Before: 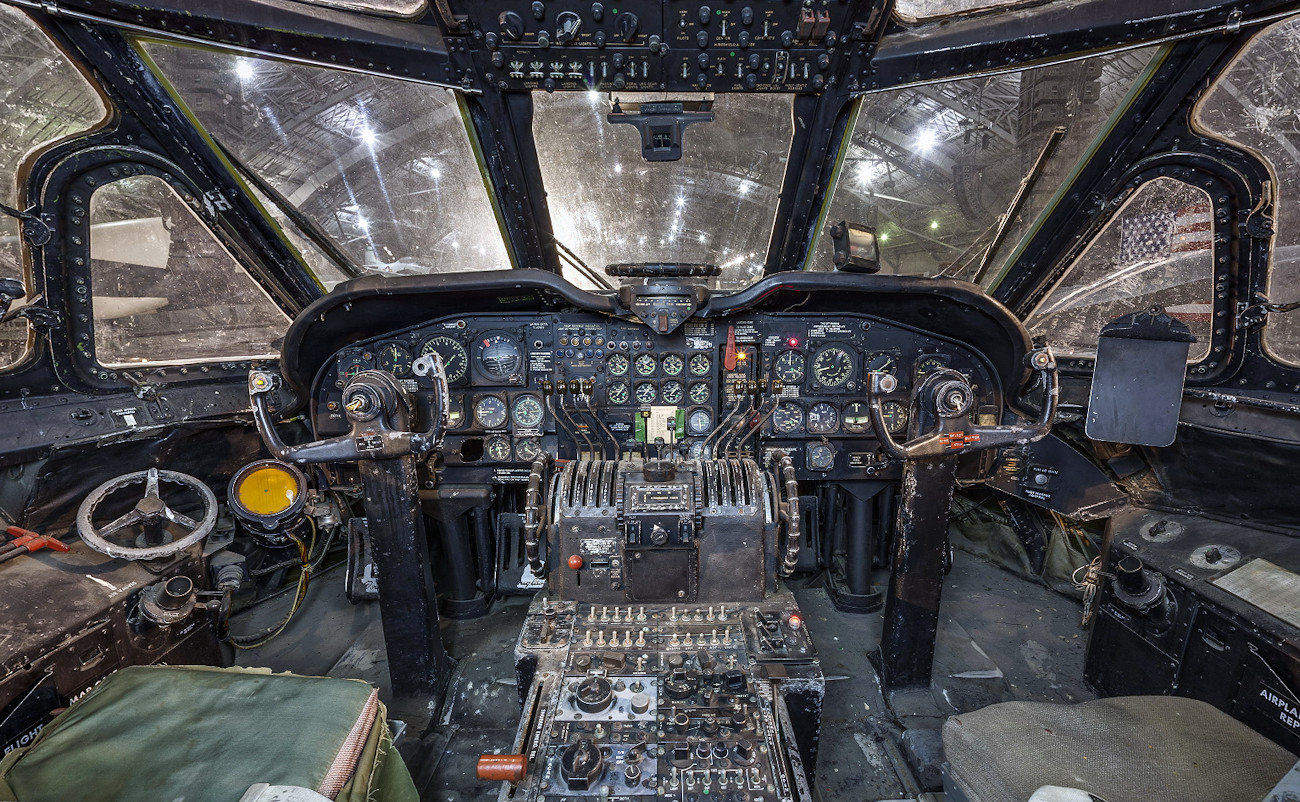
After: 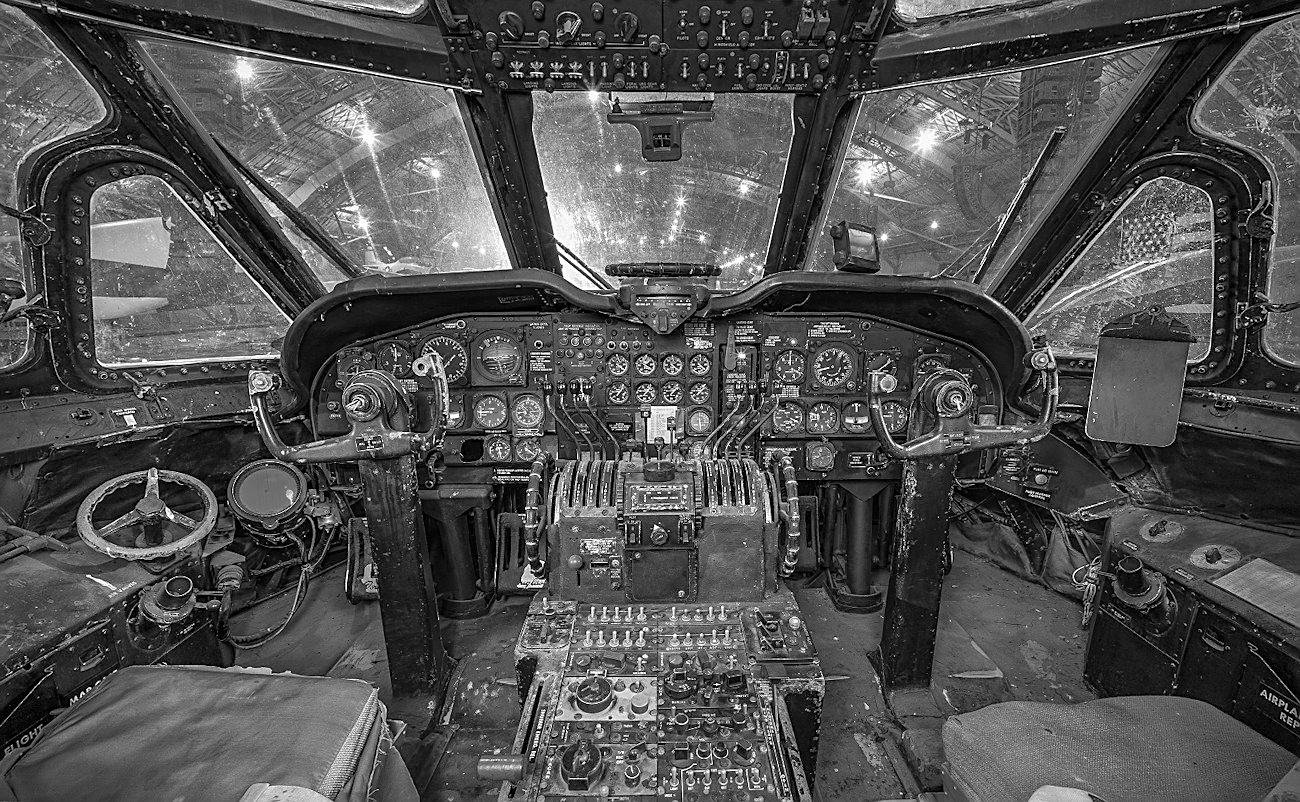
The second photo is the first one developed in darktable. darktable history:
sharpen: on, module defaults
monochrome: a 0, b 0, size 0.5, highlights 0.57
vignetting: dithering 8-bit output, unbound false
shadows and highlights: on, module defaults
